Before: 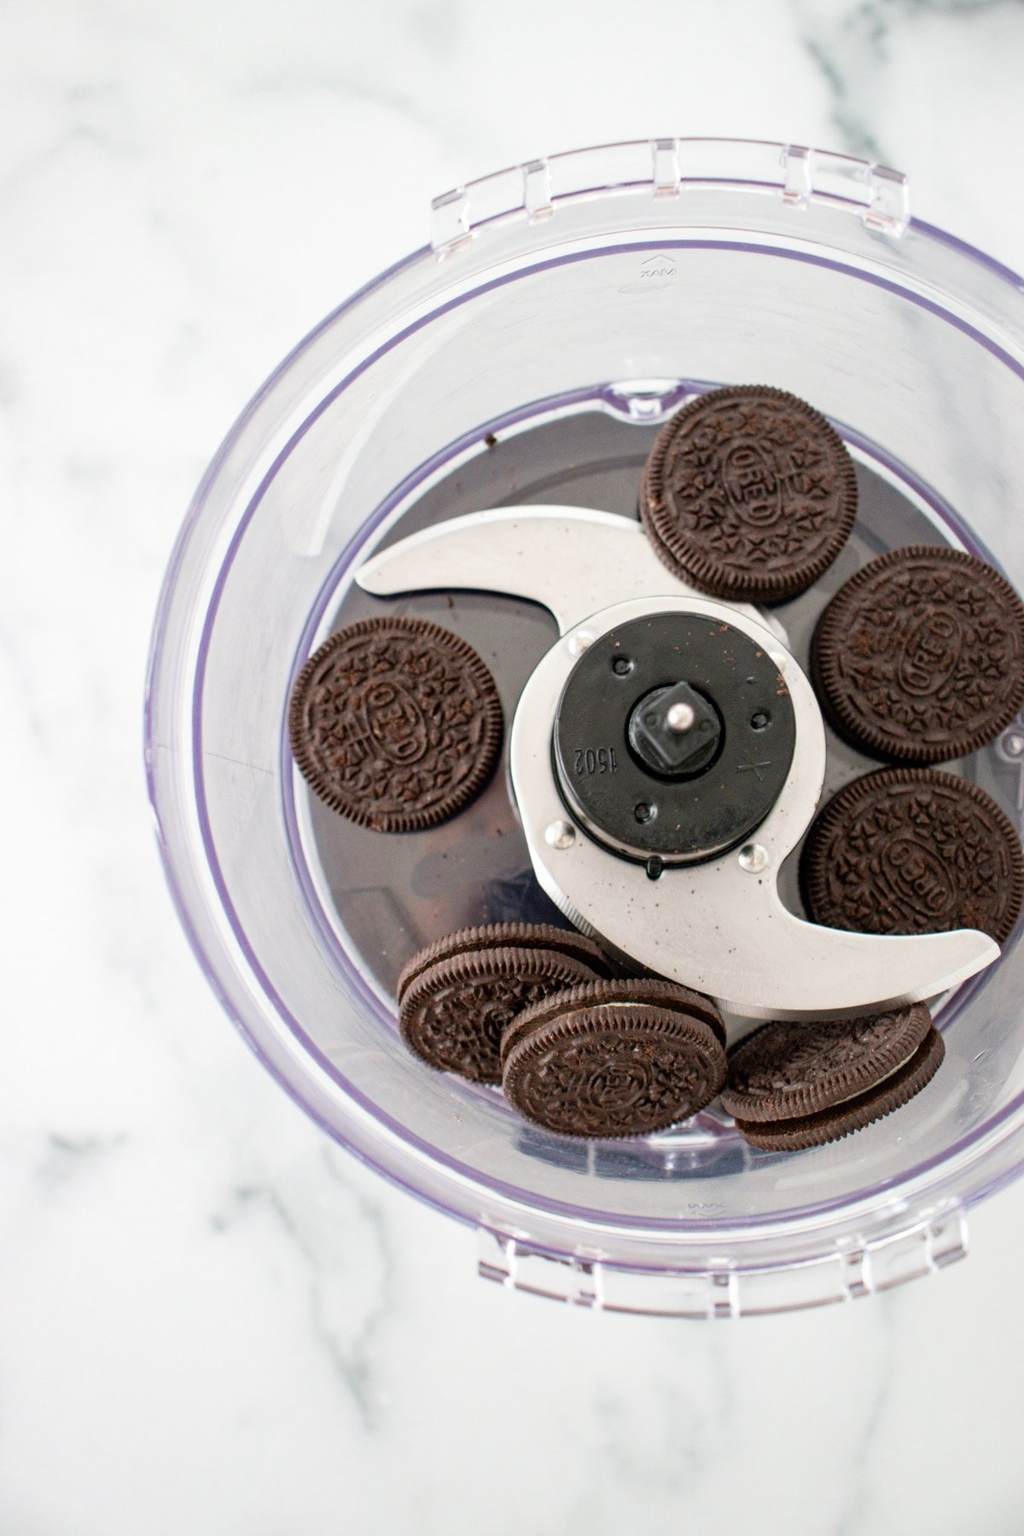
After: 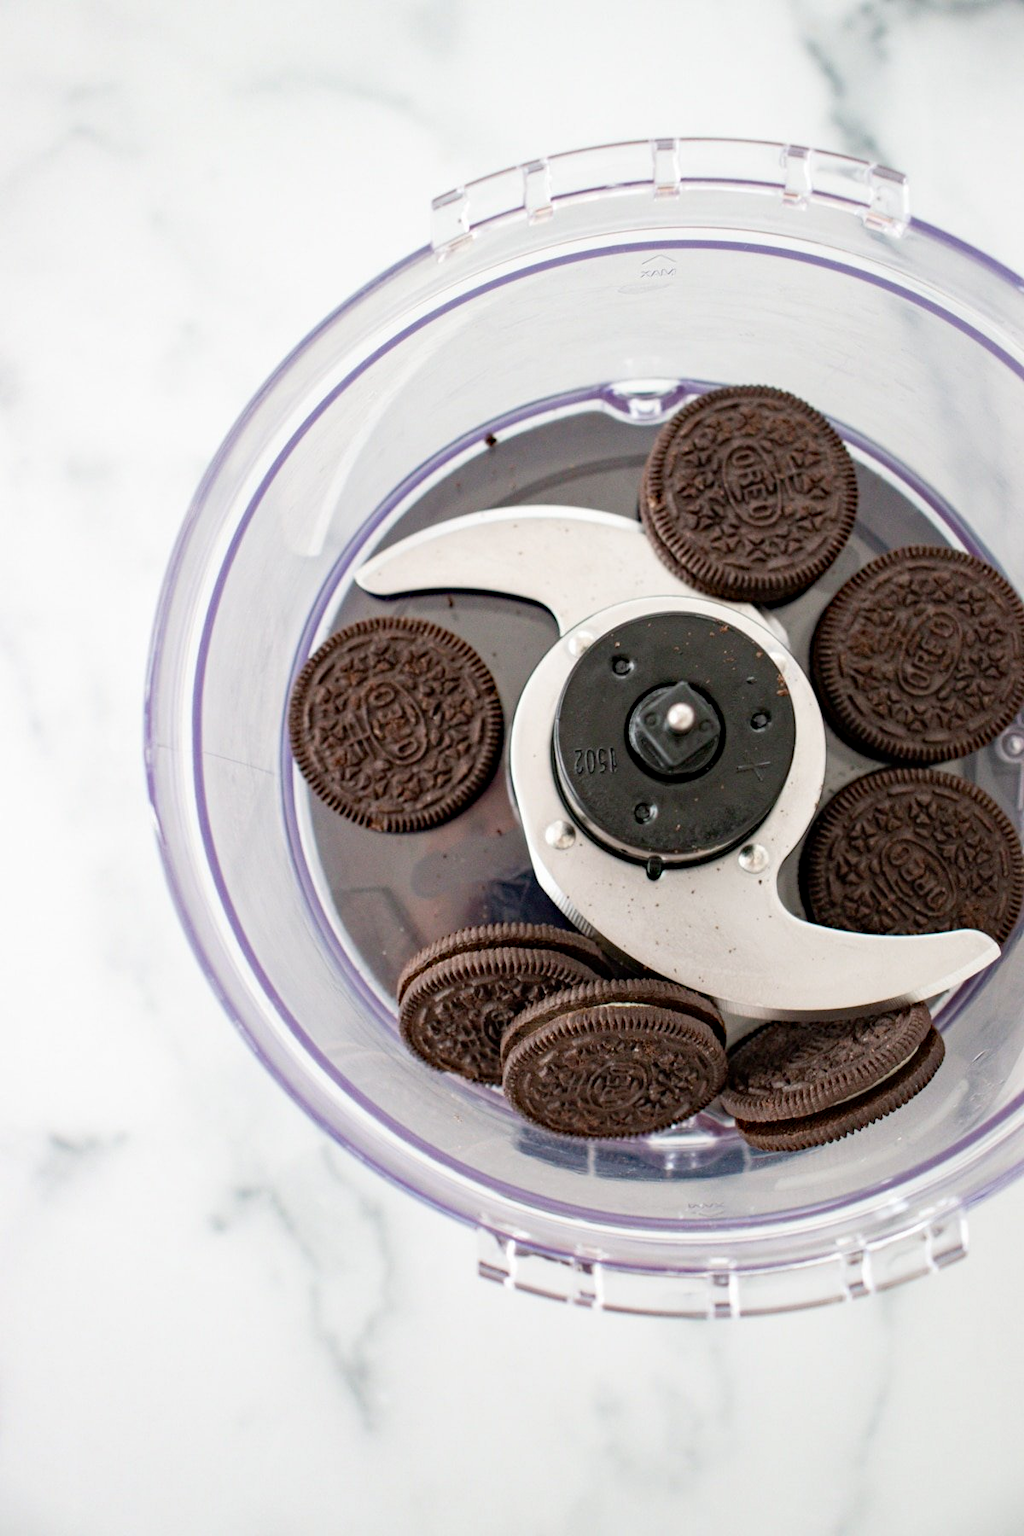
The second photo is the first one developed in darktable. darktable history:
haze removal: strength 0.279, distance 0.246, adaptive false
